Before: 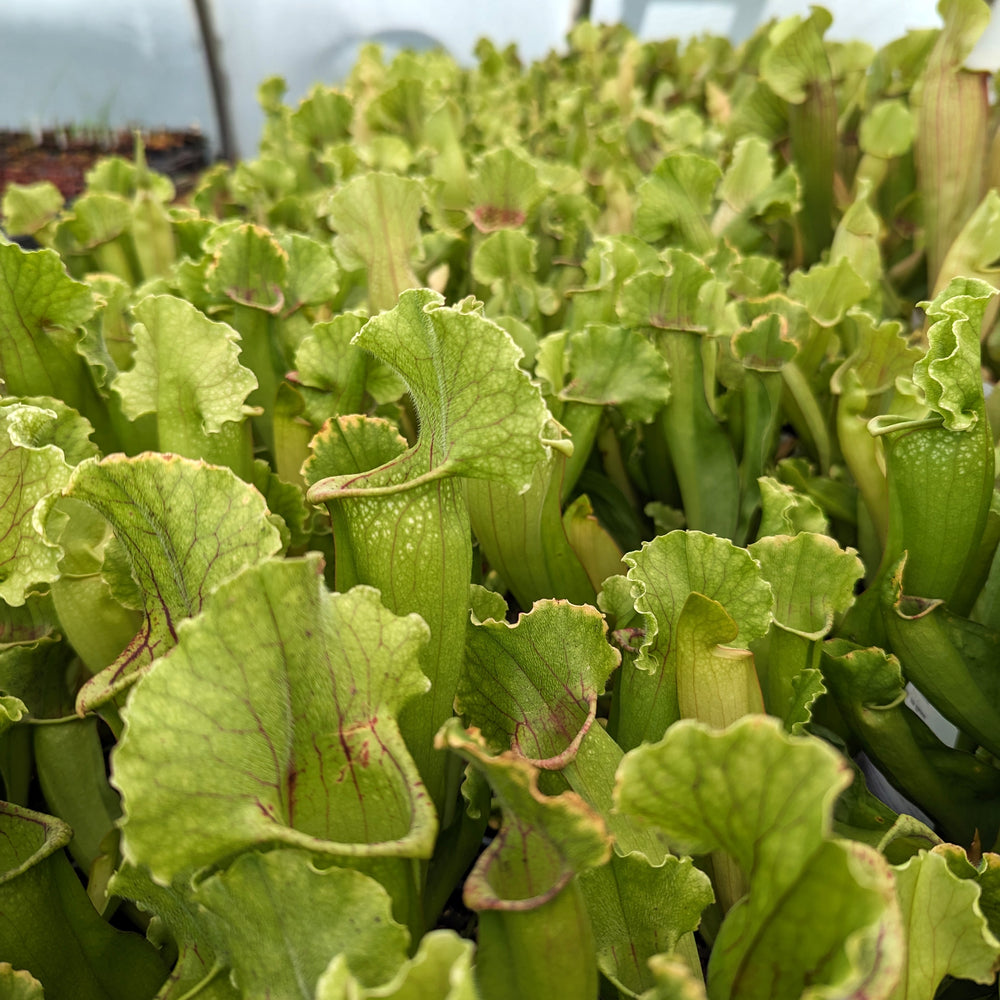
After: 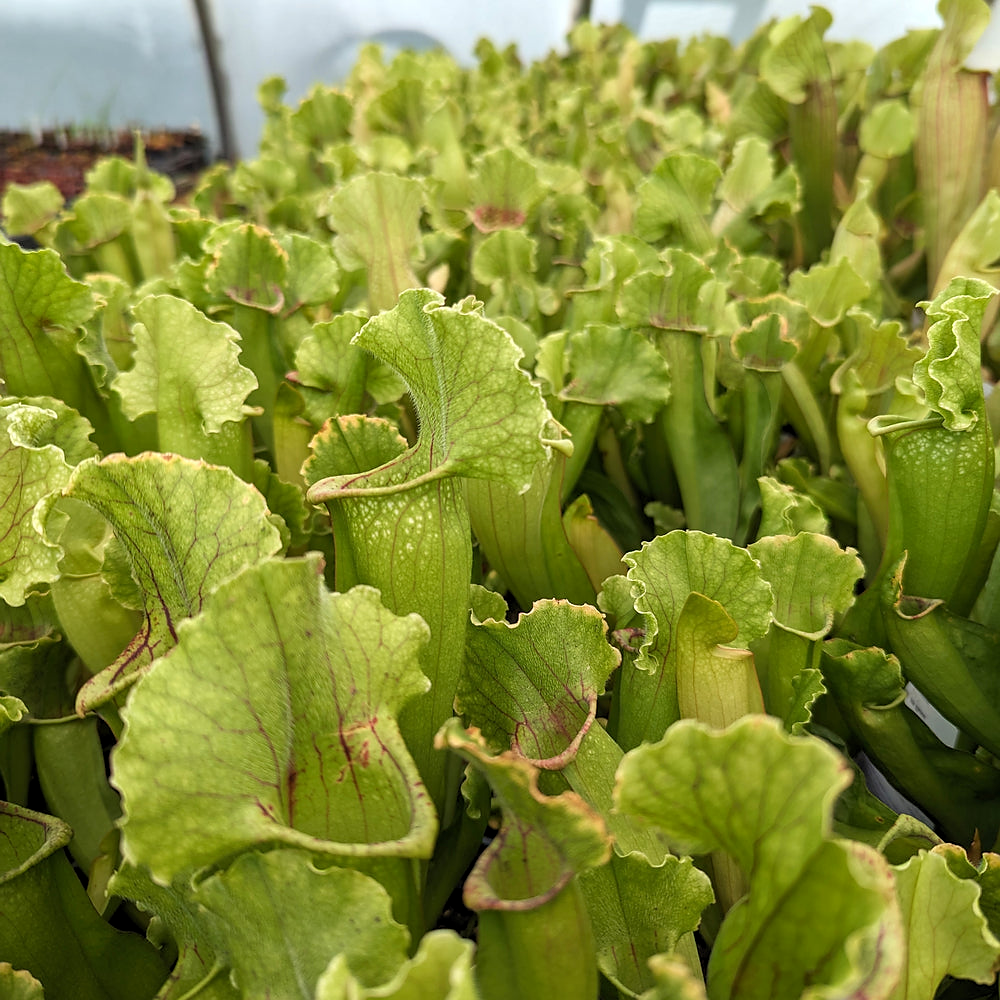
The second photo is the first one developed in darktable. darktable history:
sharpen: radius 1.016, threshold 0.889
levels: levels [0.018, 0.493, 1]
